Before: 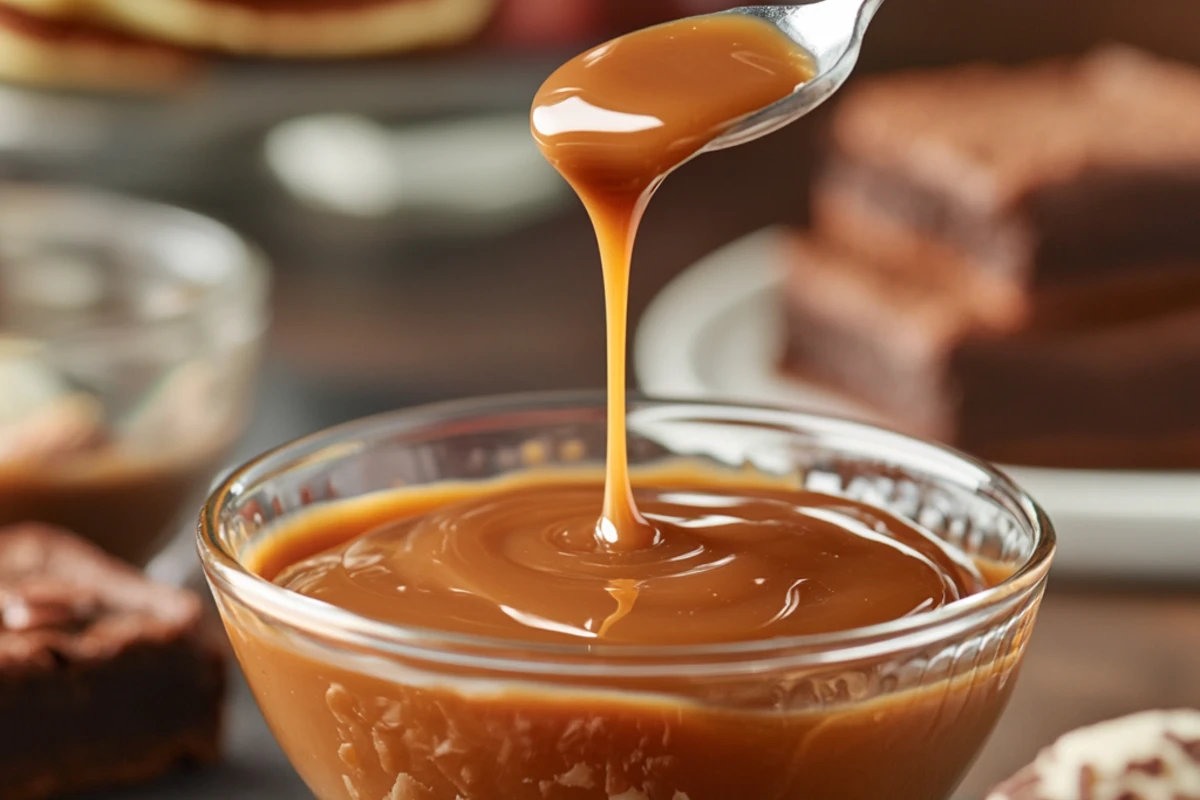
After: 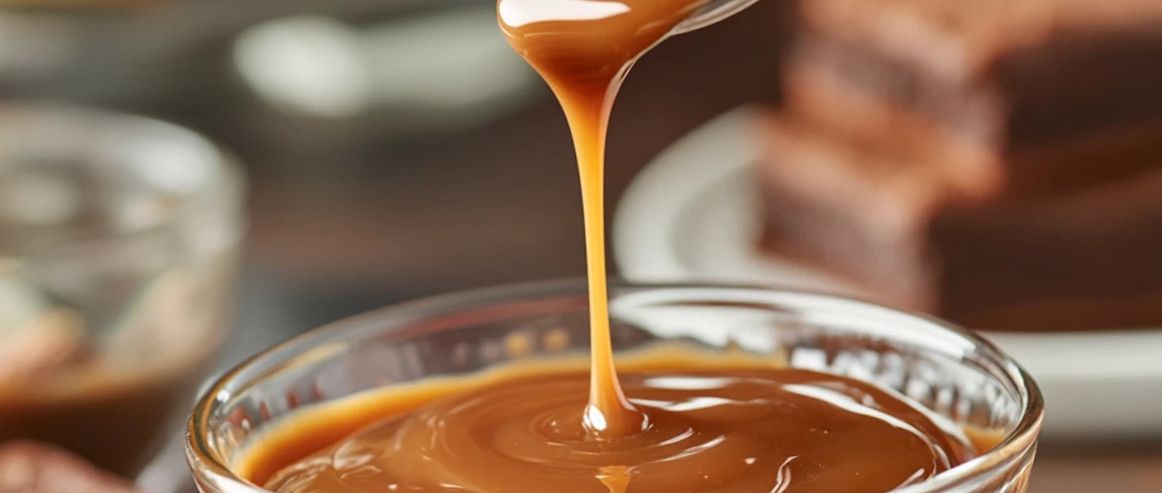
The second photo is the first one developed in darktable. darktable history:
shadows and highlights: shadows 19.13, highlights -83.41, soften with gaussian
crop: top 11.166%, bottom 22.168%
rotate and perspective: rotation -3°, crop left 0.031, crop right 0.968, crop top 0.07, crop bottom 0.93
